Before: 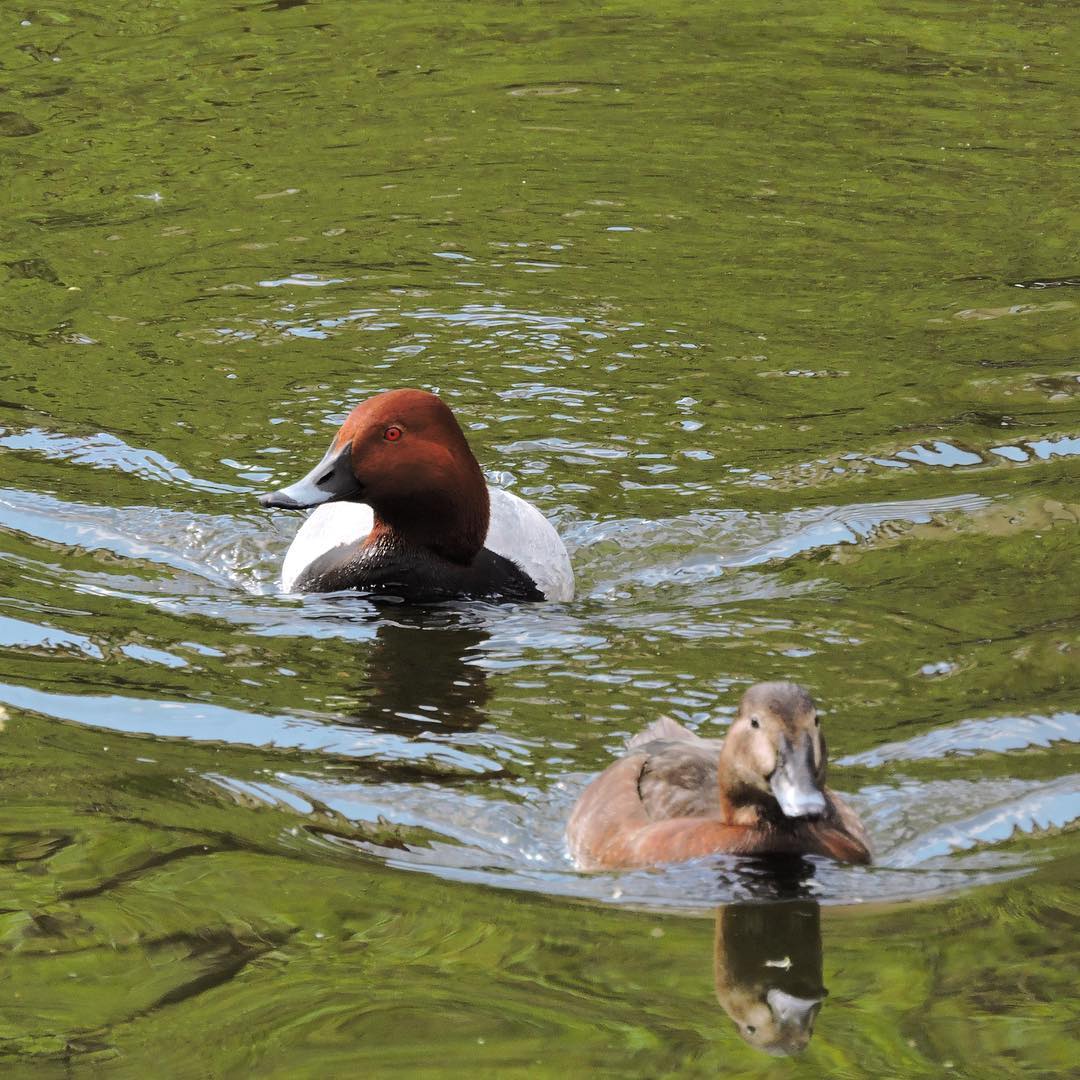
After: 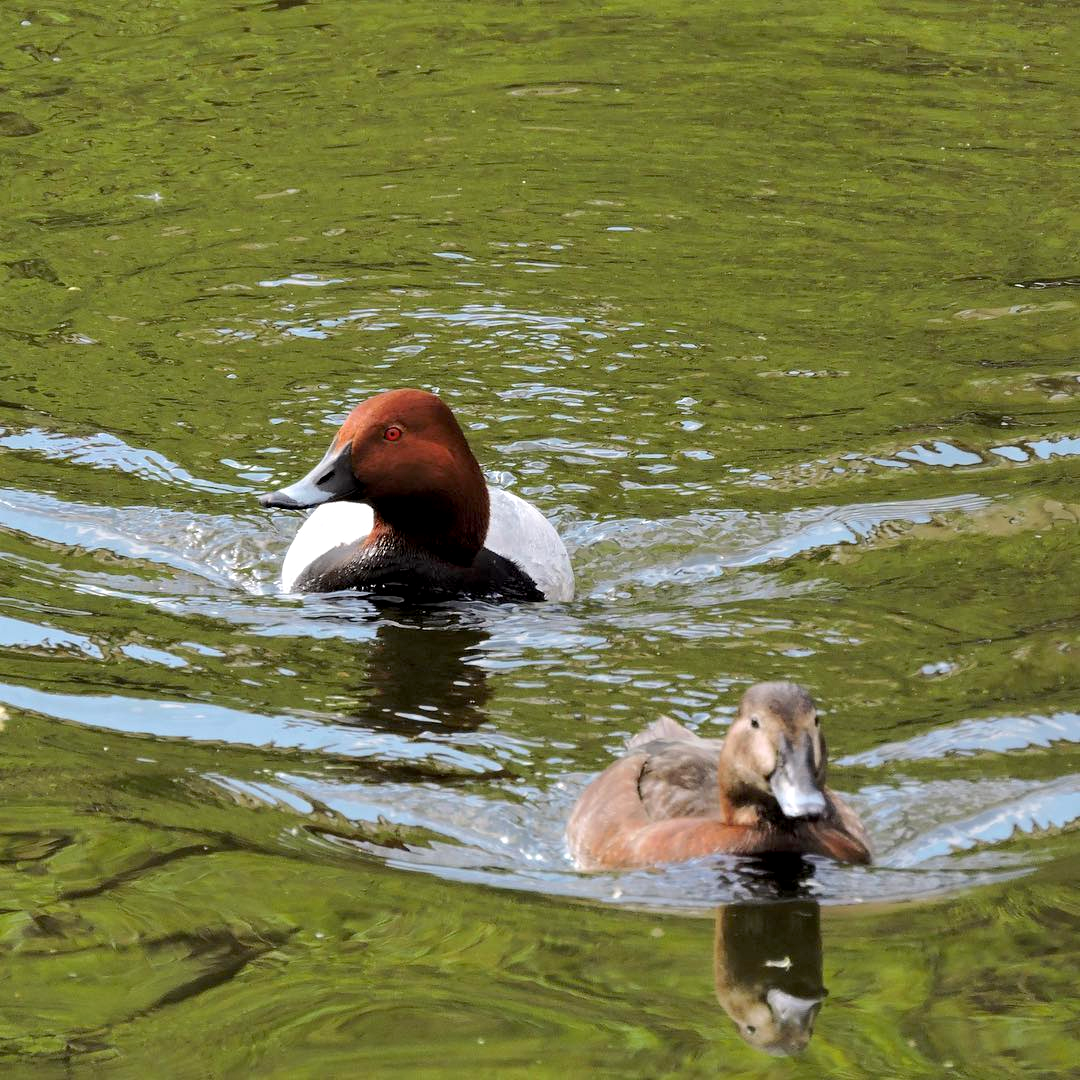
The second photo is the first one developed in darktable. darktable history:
exposure: black level correction 0.007, exposure 0.159 EV, compensate exposure bias true, compensate highlight preservation false
